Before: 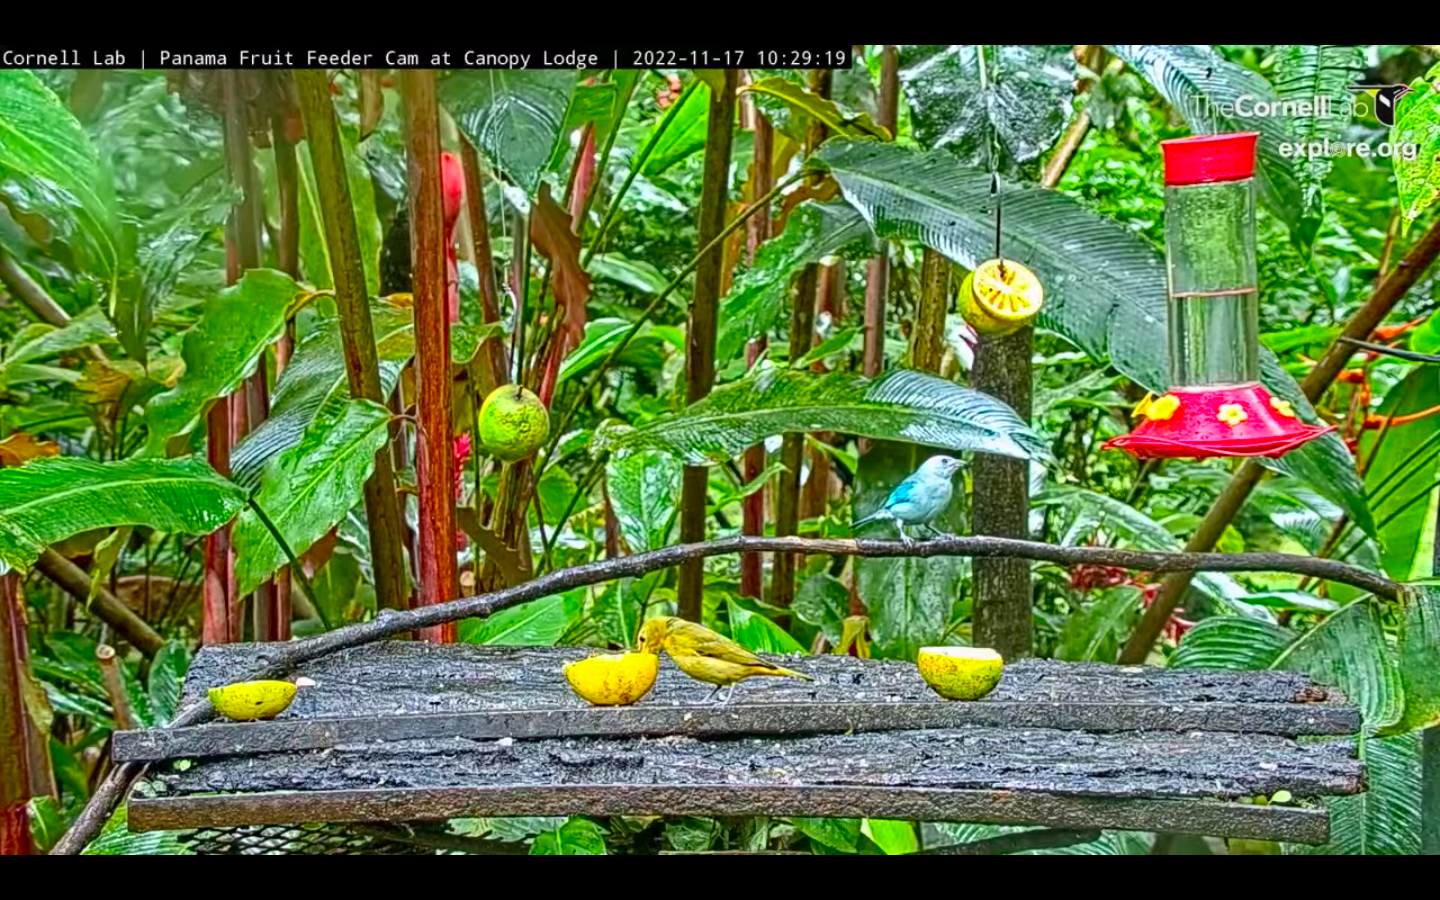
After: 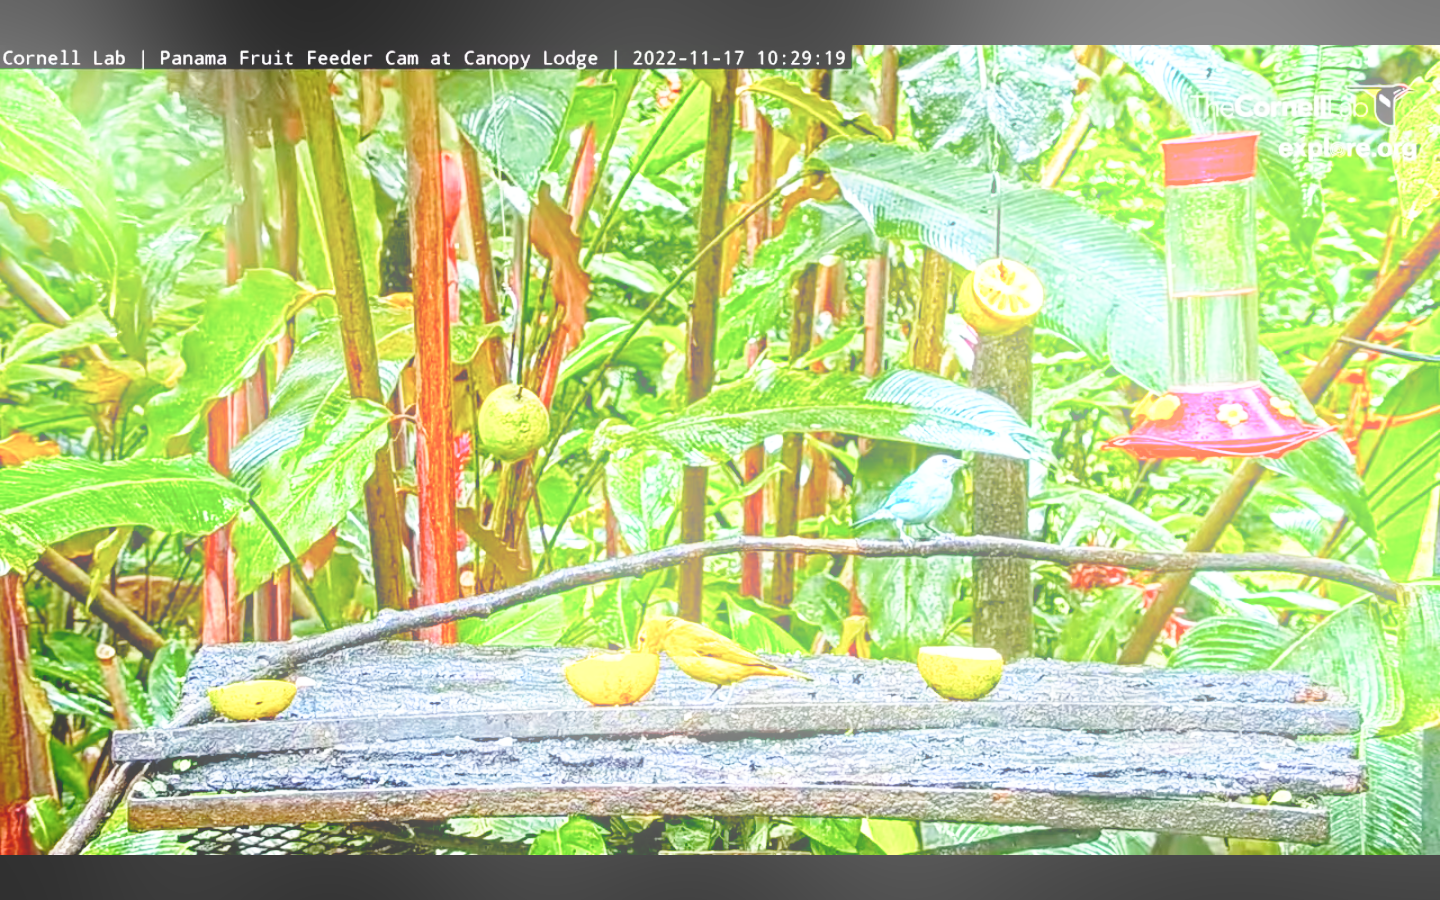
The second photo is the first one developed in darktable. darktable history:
white balance: emerald 1
bloom: on, module defaults
base curve: curves: ch0 [(0, 0) (0.012, 0.01) (0.073, 0.168) (0.31, 0.711) (0.645, 0.957) (1, 1)], preserve colors none
